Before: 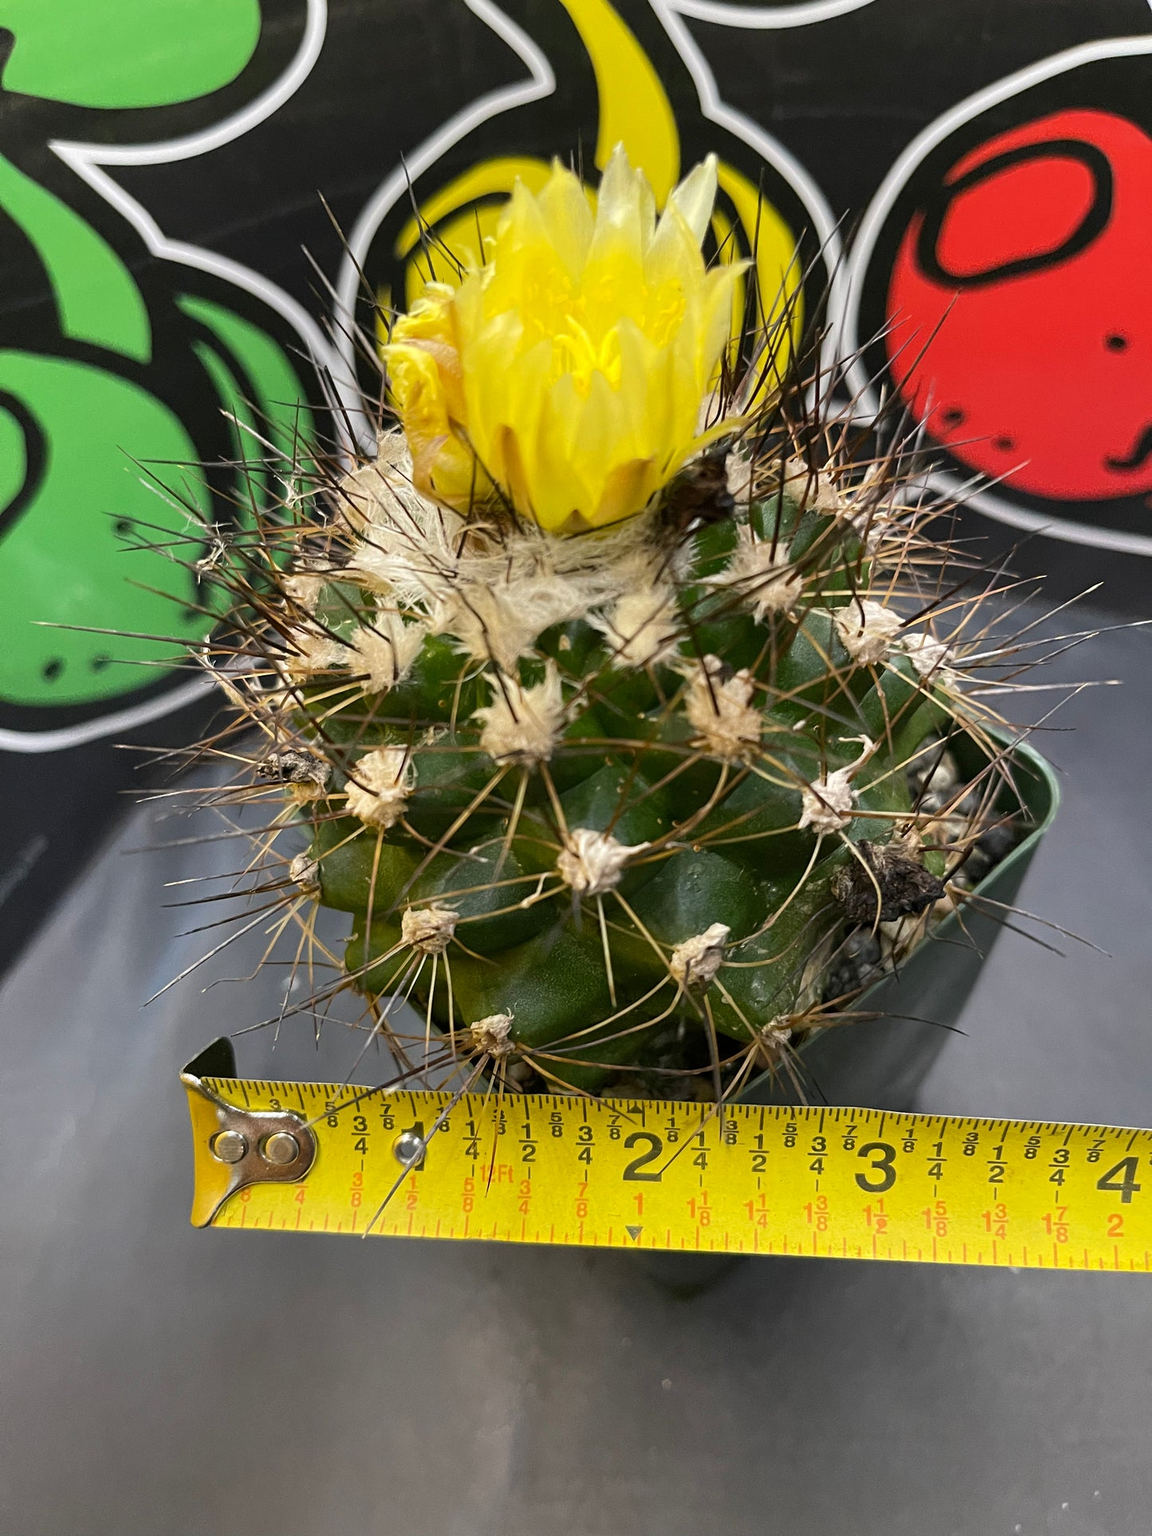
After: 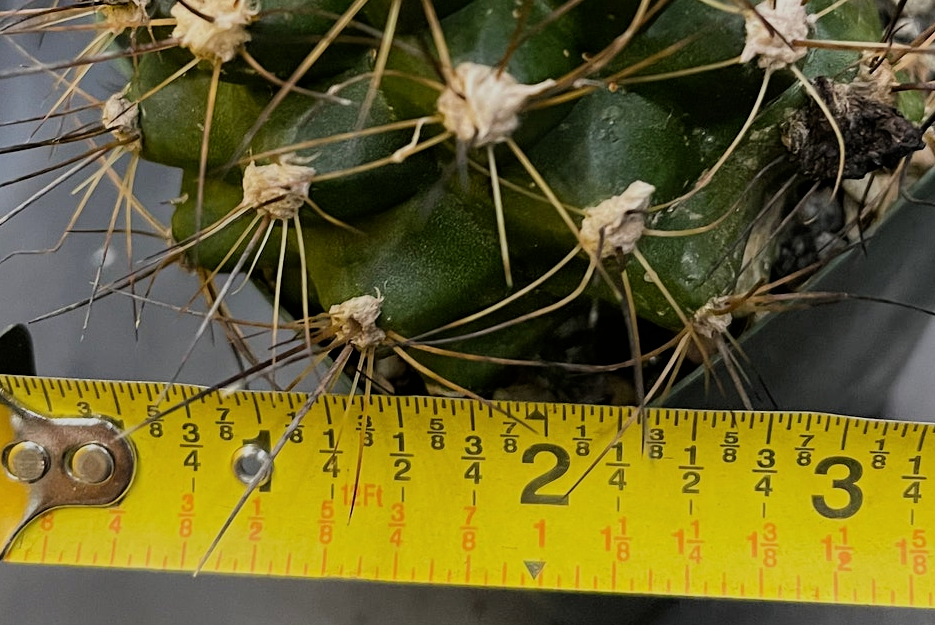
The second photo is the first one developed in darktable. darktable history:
color correction: highlights a* 0.057, highlights b* -0.654
filmic rgb: black relative exposure -7.65 EV, white relative exposure 4.56 EV, hardness 3.61, color science v6 (2022)
crop: left 18.101%, top 50.712%, right 17.178%, bottom 16.83%
